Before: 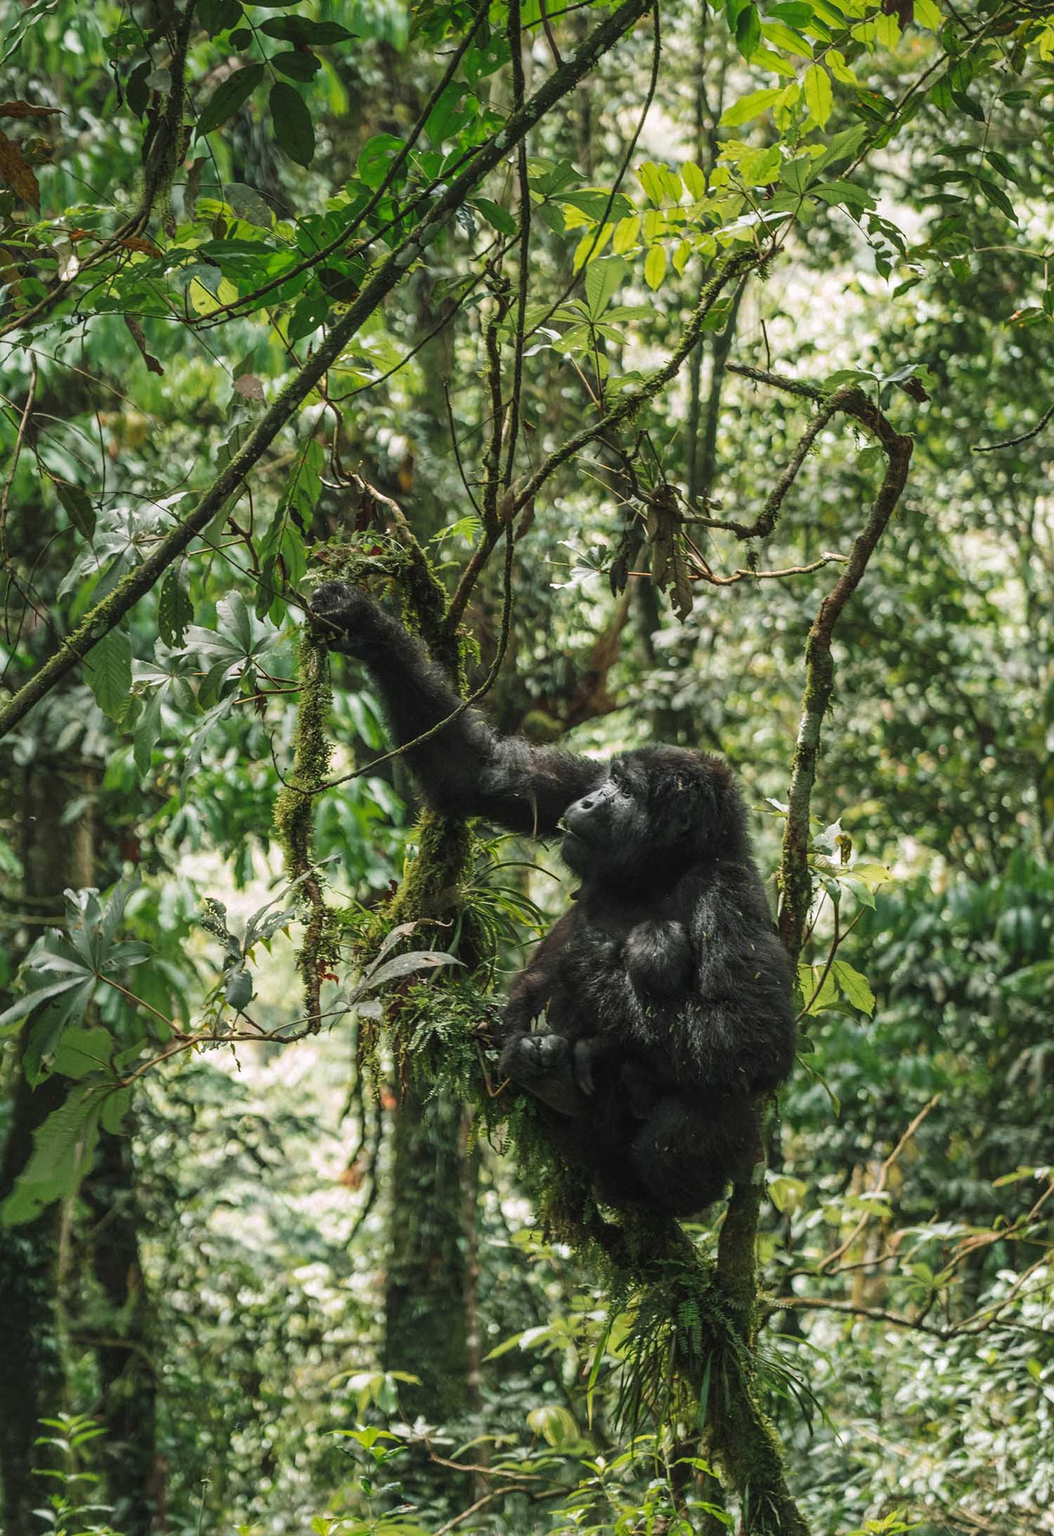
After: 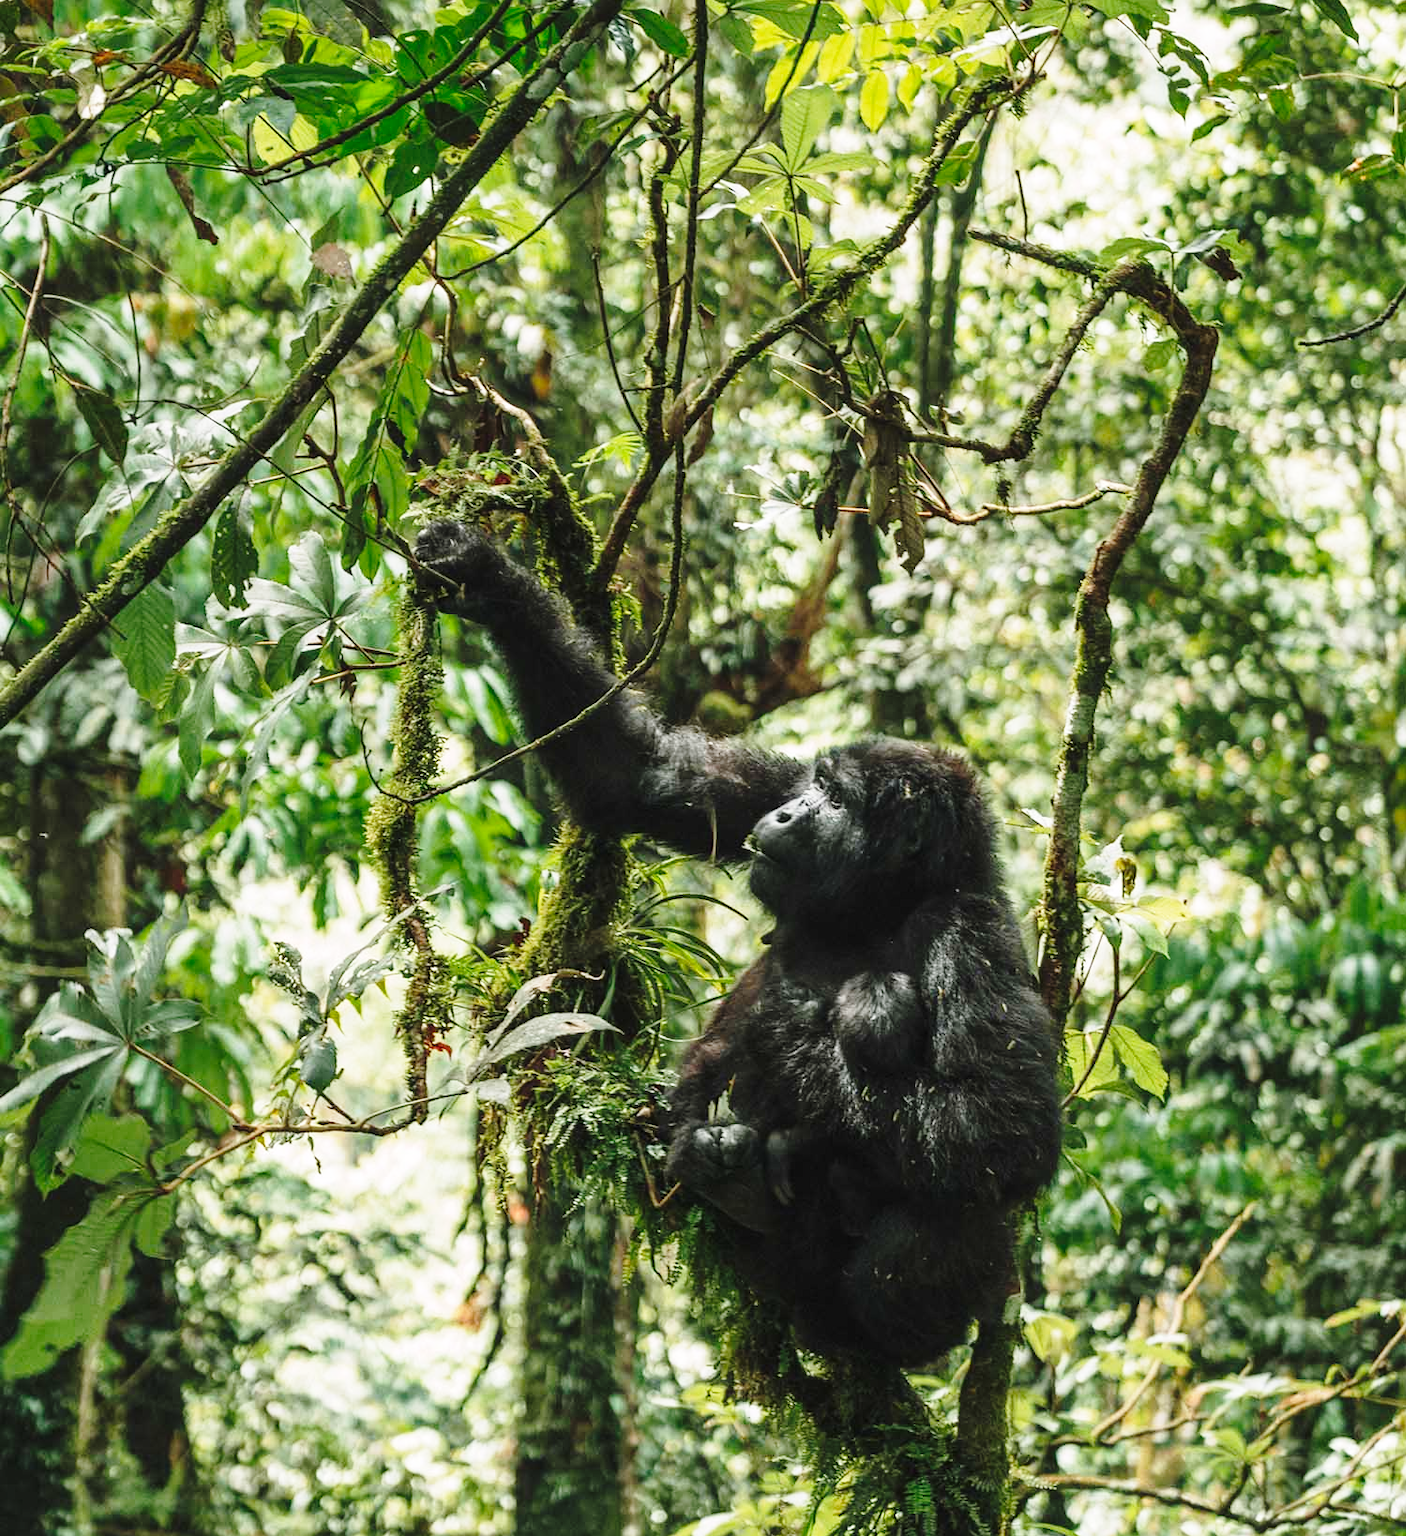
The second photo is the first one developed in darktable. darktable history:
crop and rotate: top 12.5%, bottom 12.5%
base curve: curves: ch0 [(0, 0) (0.028, 0.03) (0.121, 0.232) (0.46, 0.748) (0.859, 0.968) (1, 1)], preserve colors none
